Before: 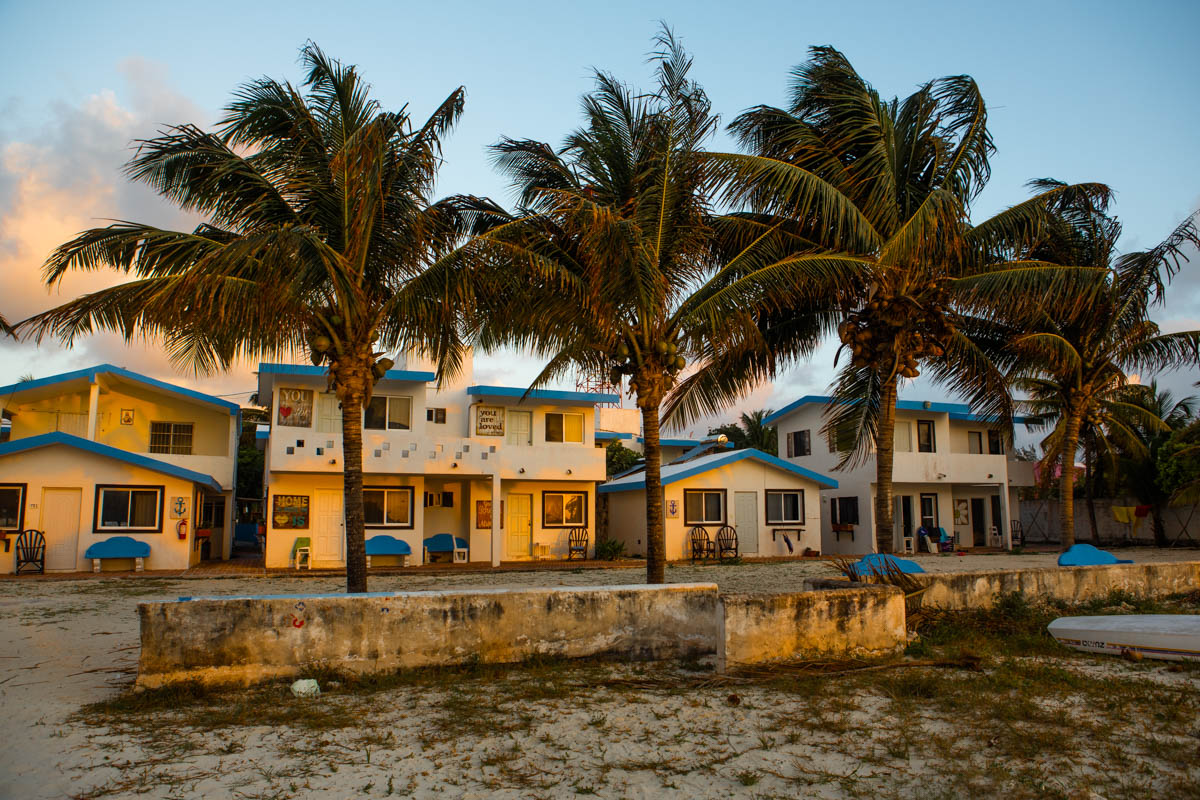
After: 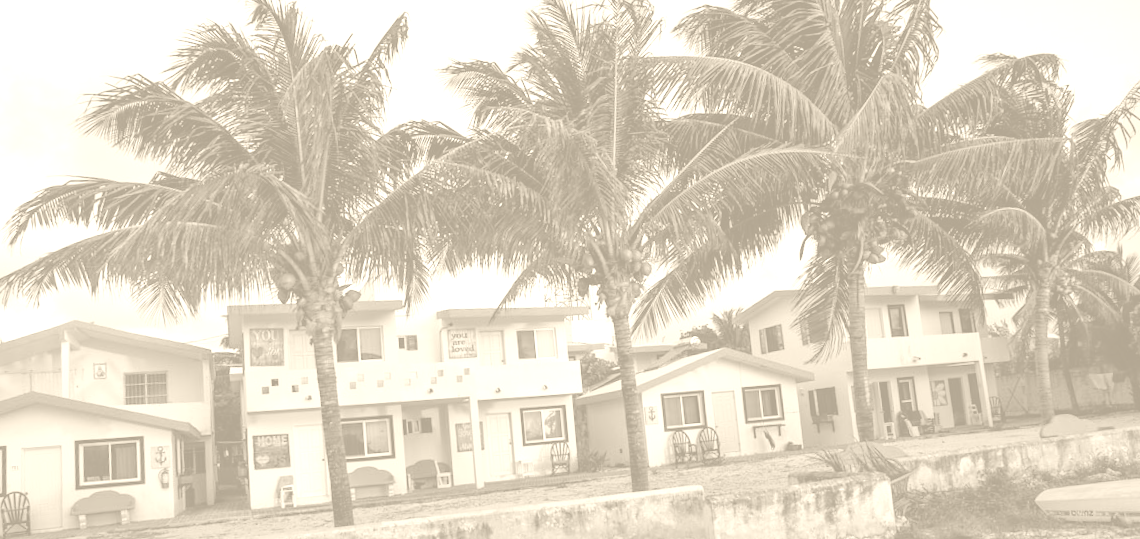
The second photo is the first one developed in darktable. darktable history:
crop: top 5.667%, bottom 17.637%
rotate and perspective: rotation -5°, crop left 0.05, crop right 0.952, crop top 0.11, crop bottom 0.89
colorize: hue 36°, saturation 71%, lightness 80.79%
